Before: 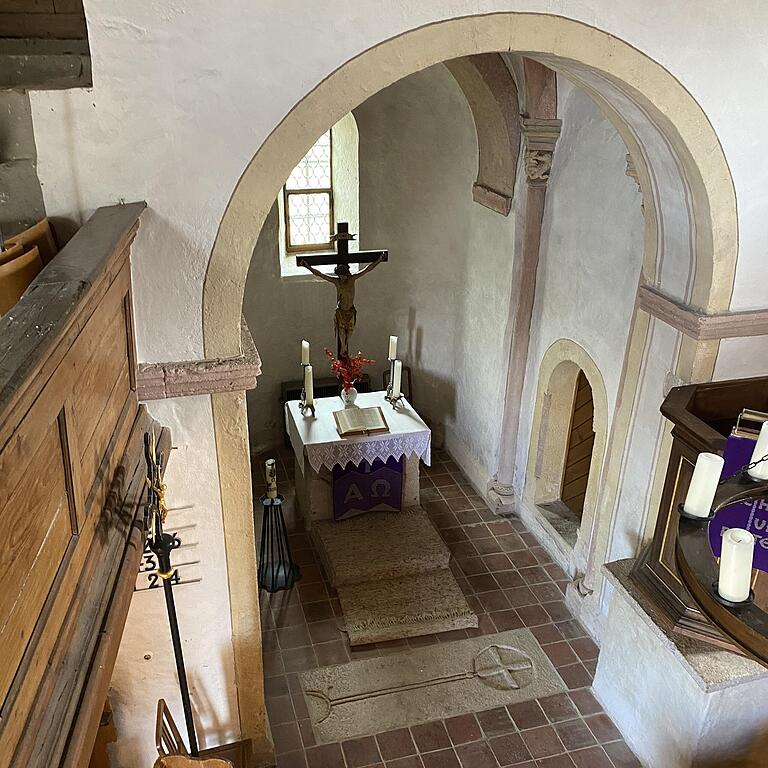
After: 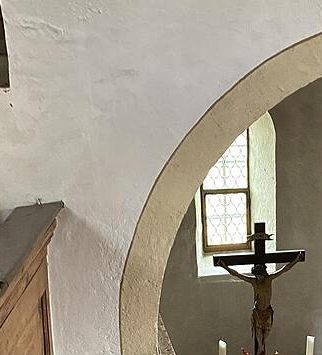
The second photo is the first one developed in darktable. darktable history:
crop and rotate: left 10.817%, top 0.062%, right 47.194%, bottom 53.626%
shadows and highlights: low approximation 0.01, soften with gaussian
